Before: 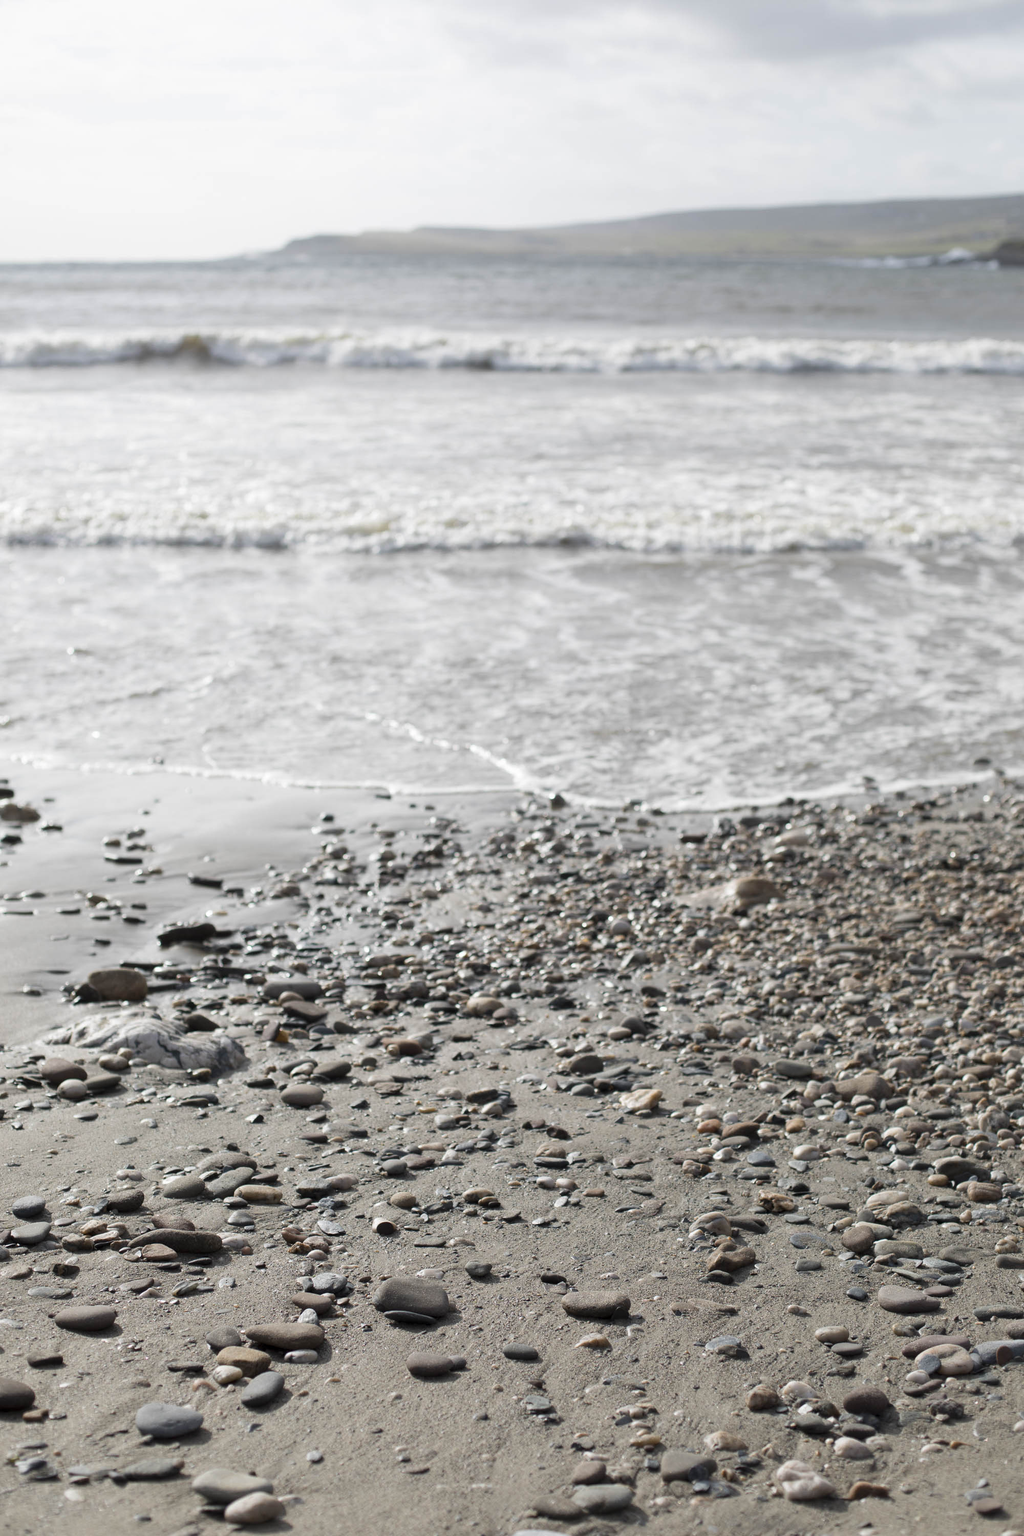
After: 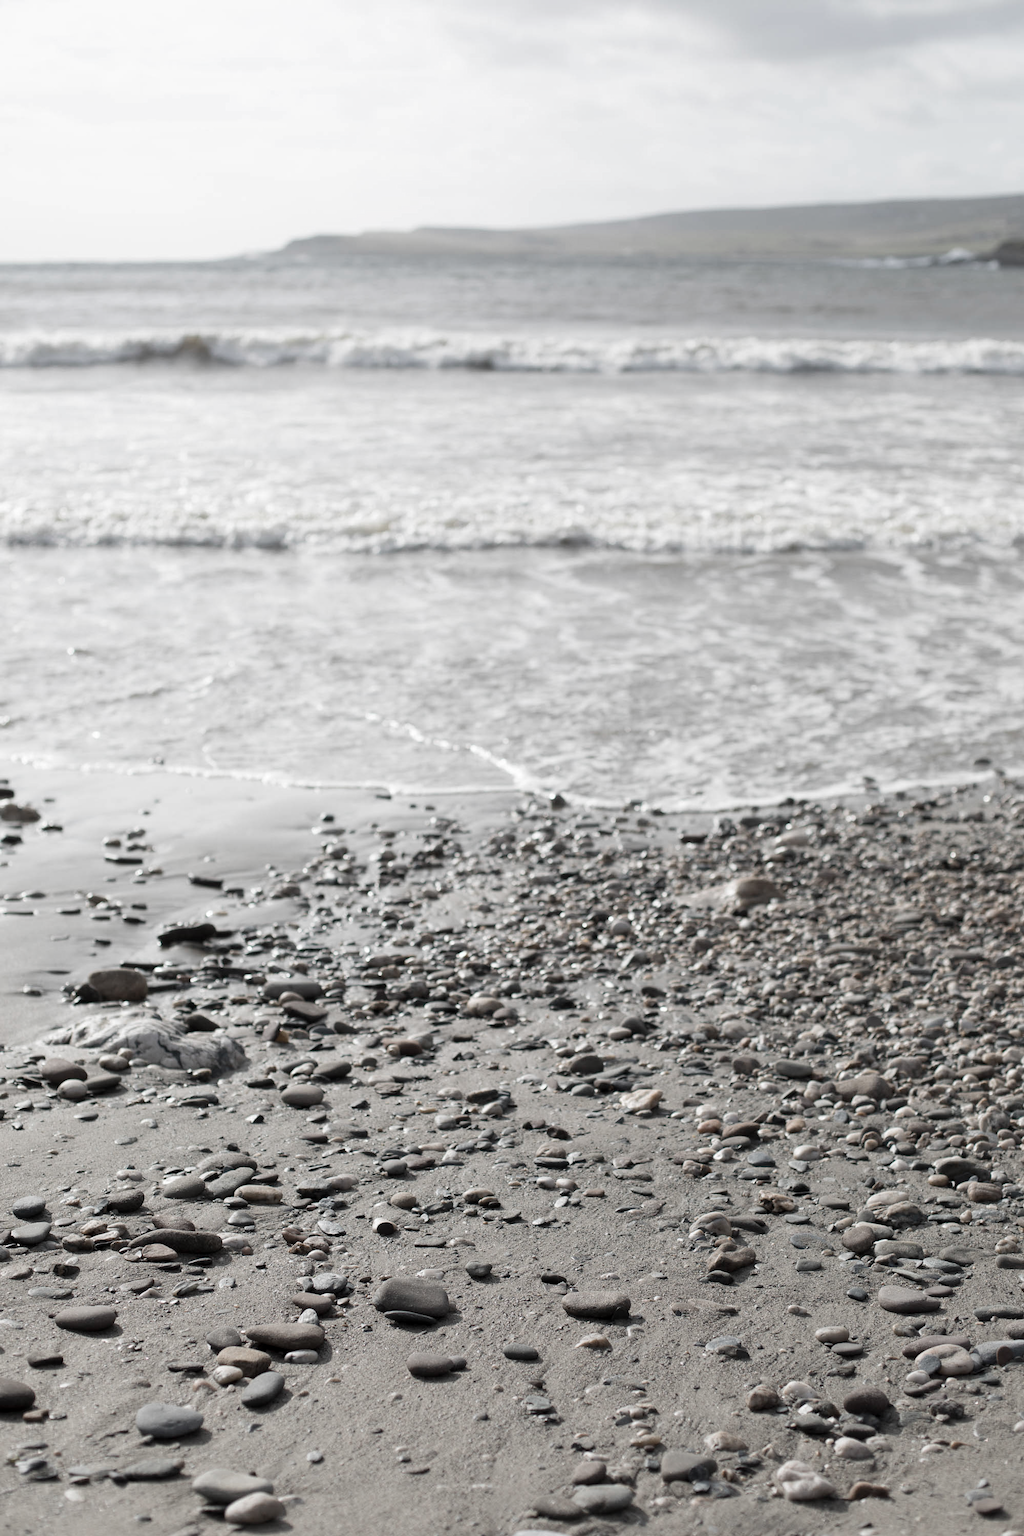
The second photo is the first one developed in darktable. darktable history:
color correction: highlights b* 0.016, saturation 0.494
